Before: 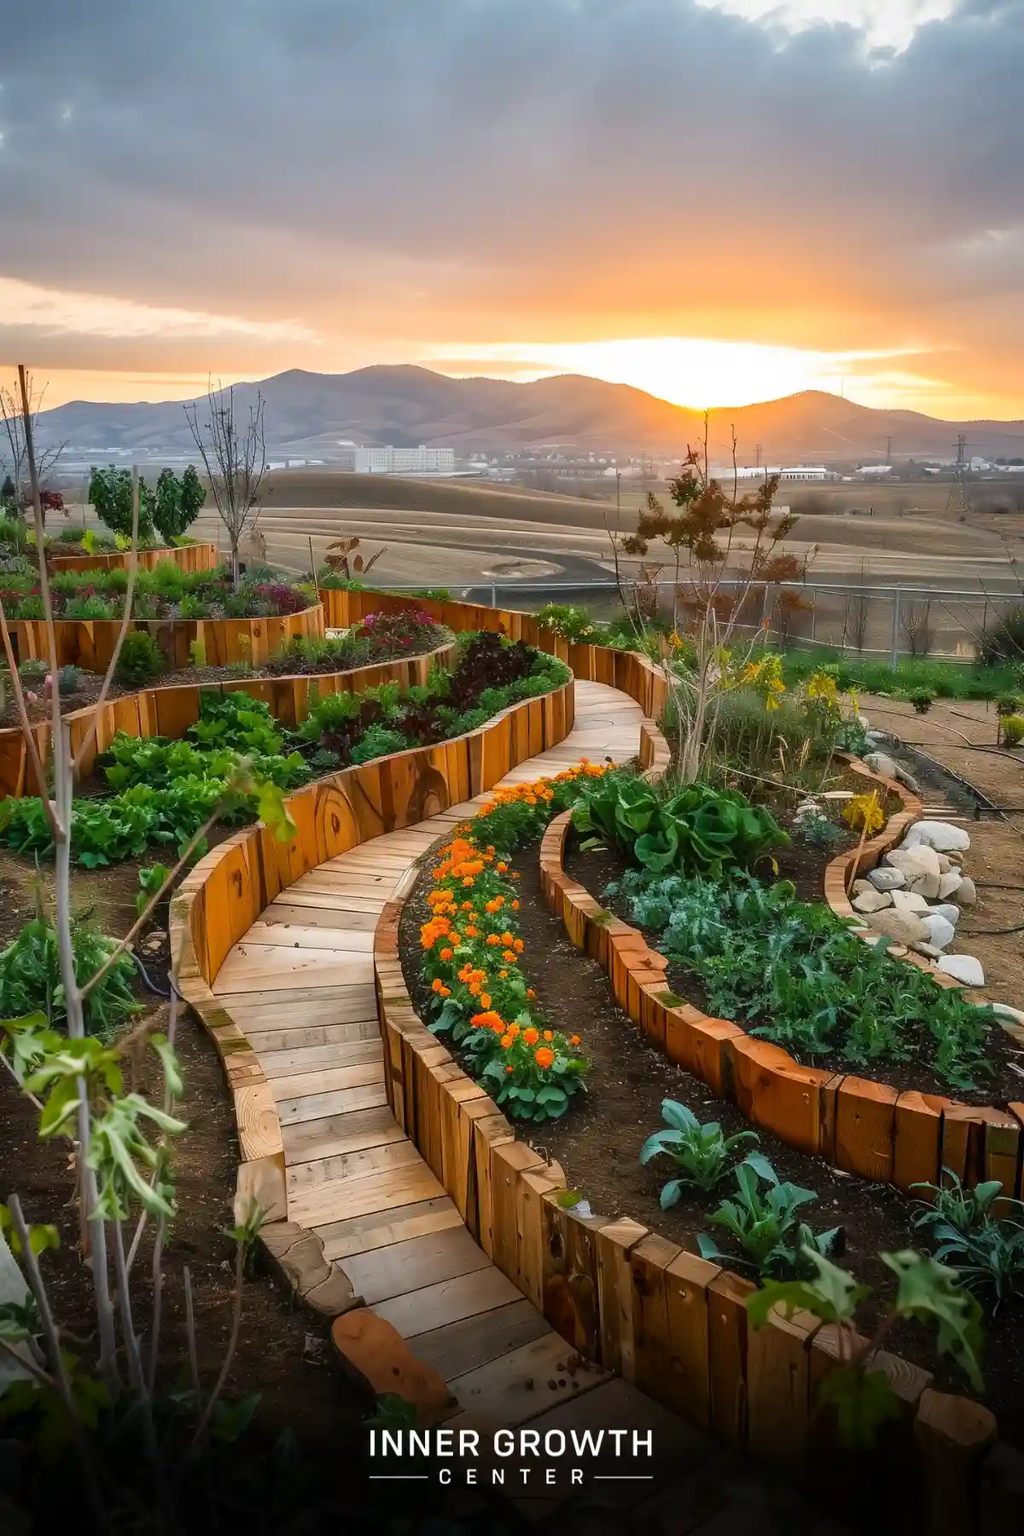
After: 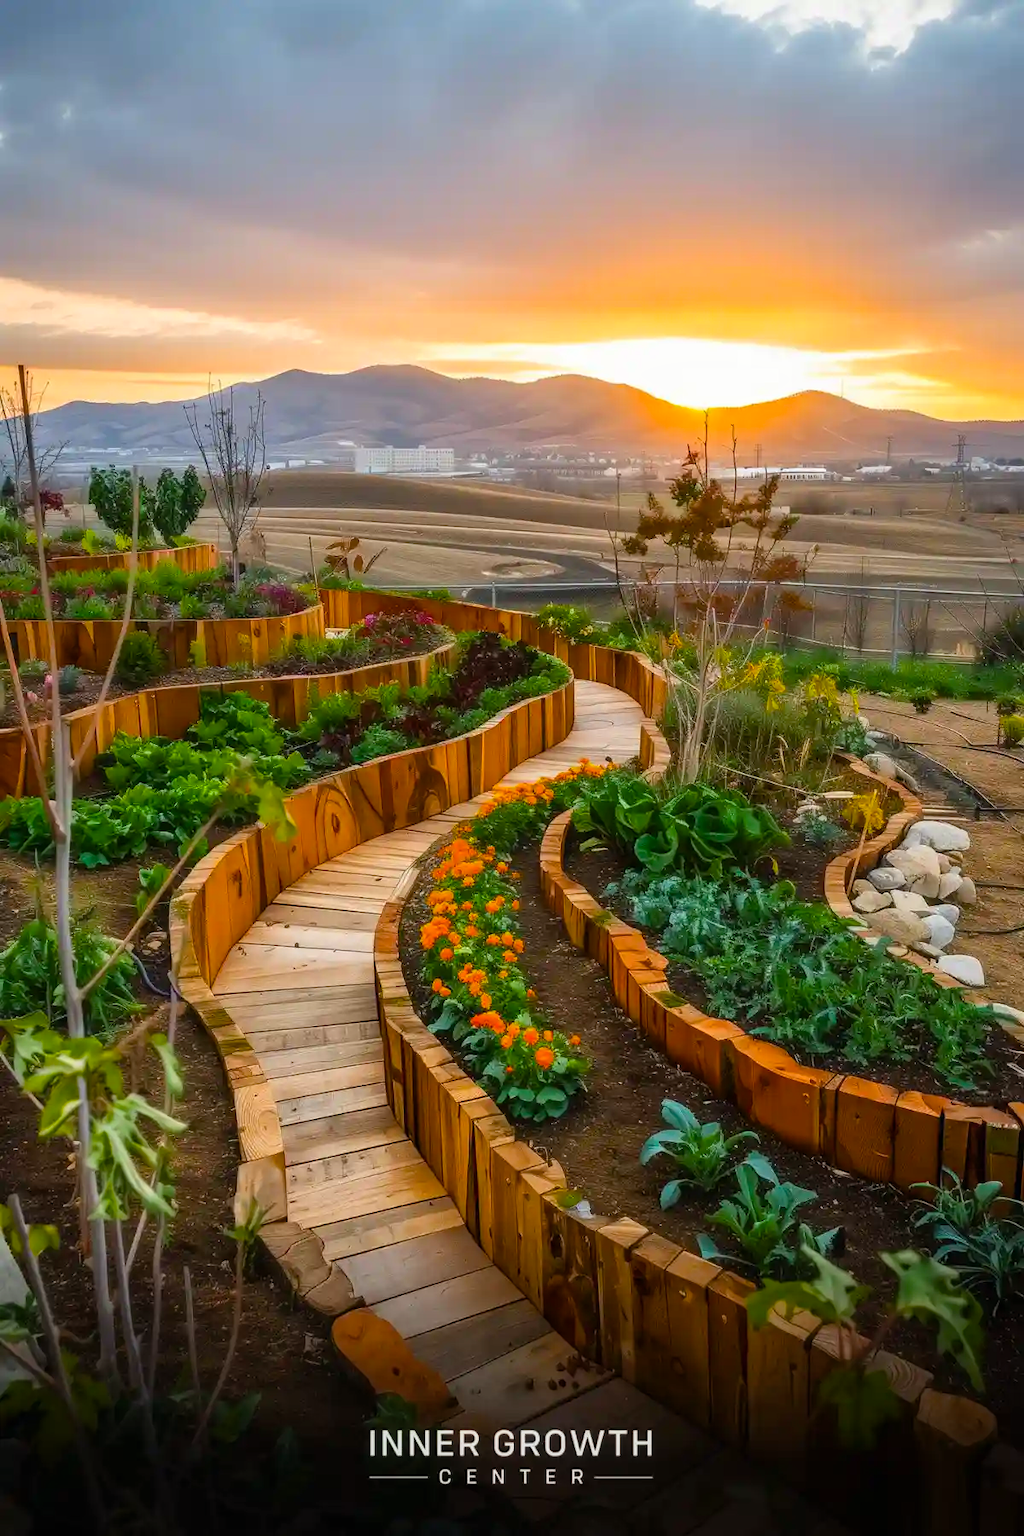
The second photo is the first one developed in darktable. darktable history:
color balance rgb: power › chroma 0.314%, power › hue 24.39°, linear chroma grading › global chroma 15.39%, perceptual saturation grading › global saturation 16.384%
local contrast: detail 109%
